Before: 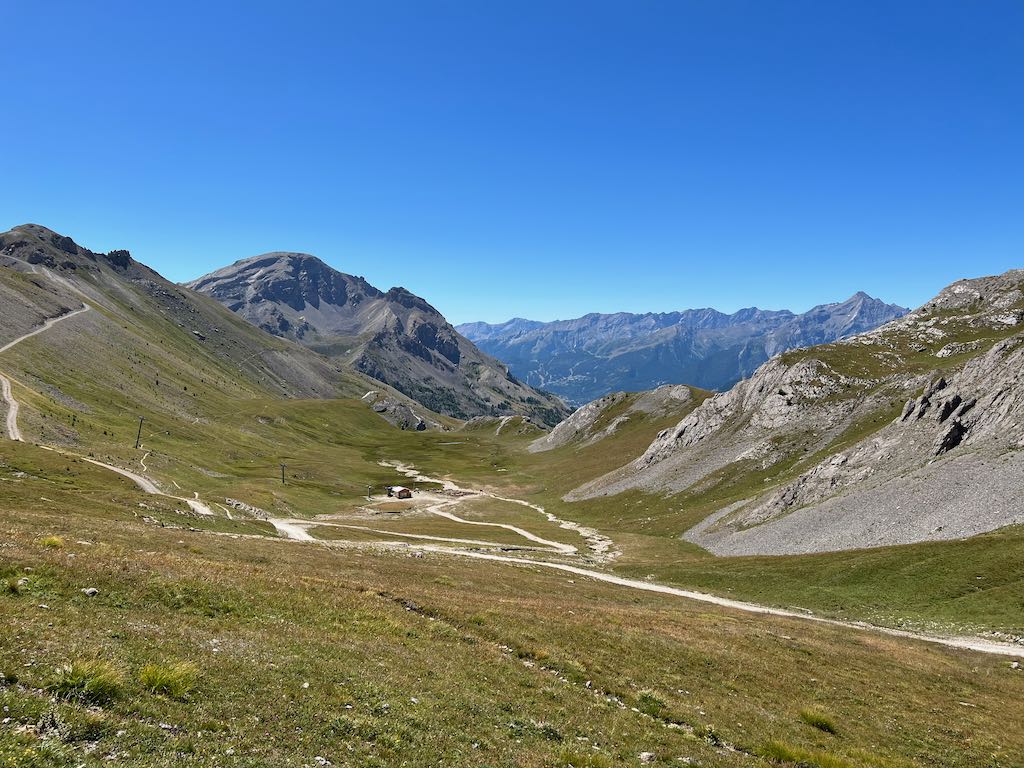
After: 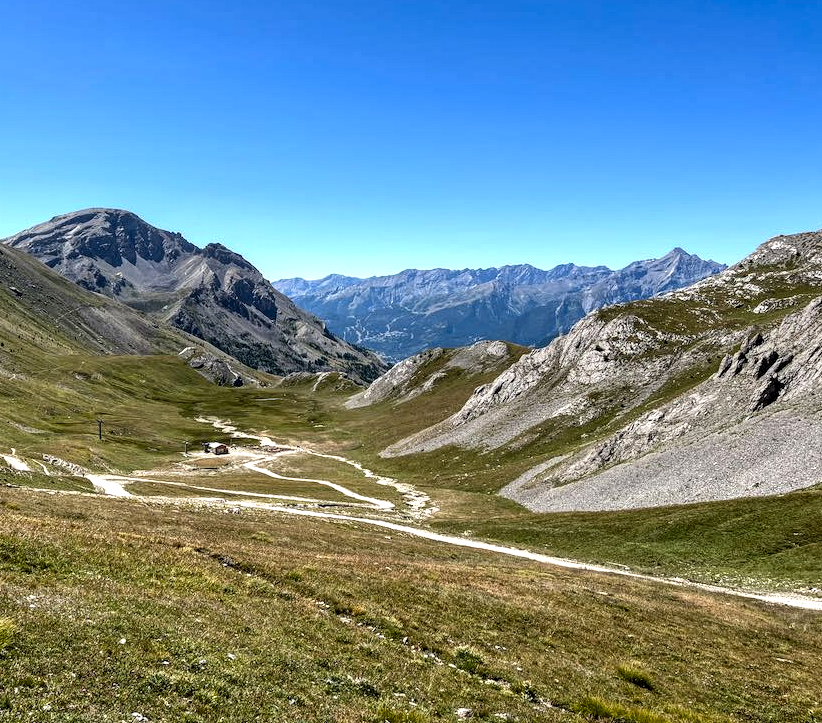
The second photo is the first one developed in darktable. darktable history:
tone equalizer: -8 EV -0.417 EV, -7 EV -0.389 EV, -6 EV -0.333 EV, -5 EV -0.222 EV, -3 EV 0.222 EV, -2 EV 0.333 EV, -1 EV 0.389 EV, +0 EV 0.417 EV, edges refinement/feathering 500, mask exposure compensation -1.57 EV, preserve details no
crop and rotate: left 17.959%, top 5.771%, right 1.742%
local contrast: detail 150%
